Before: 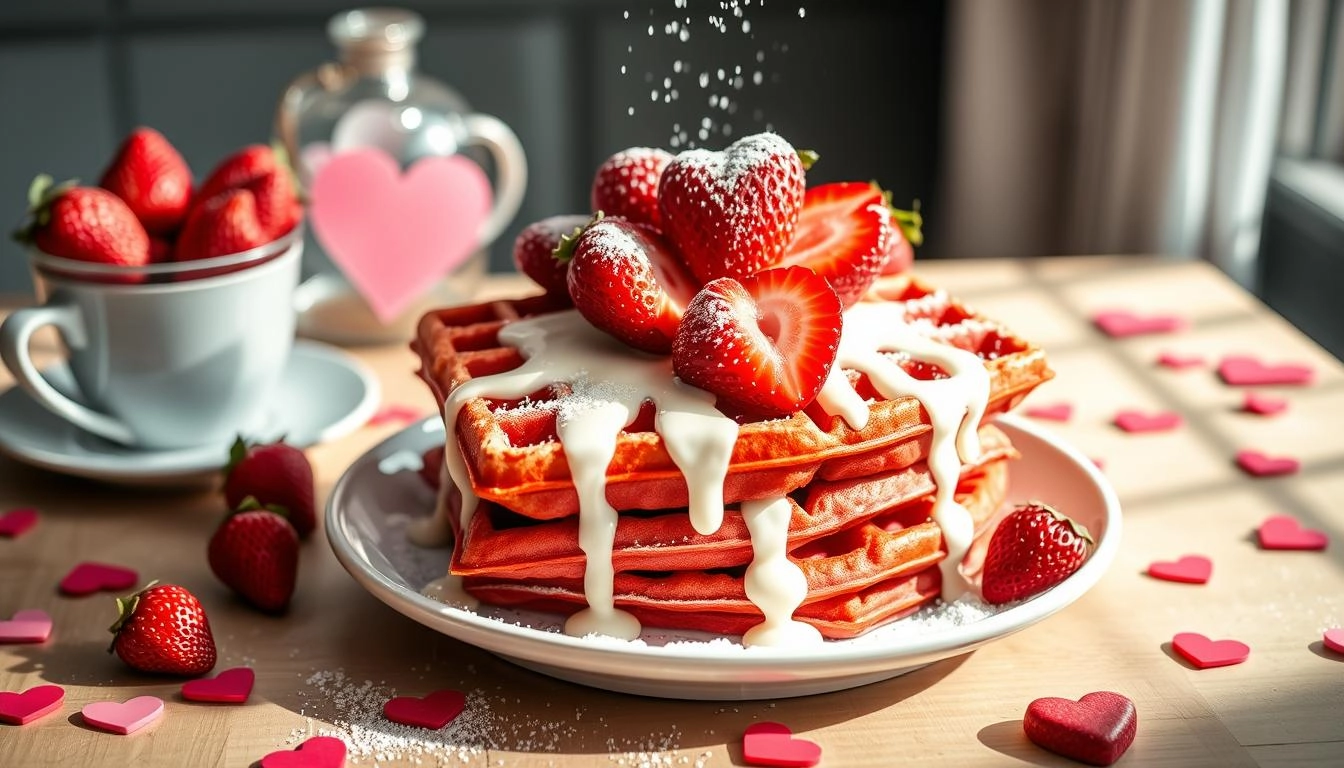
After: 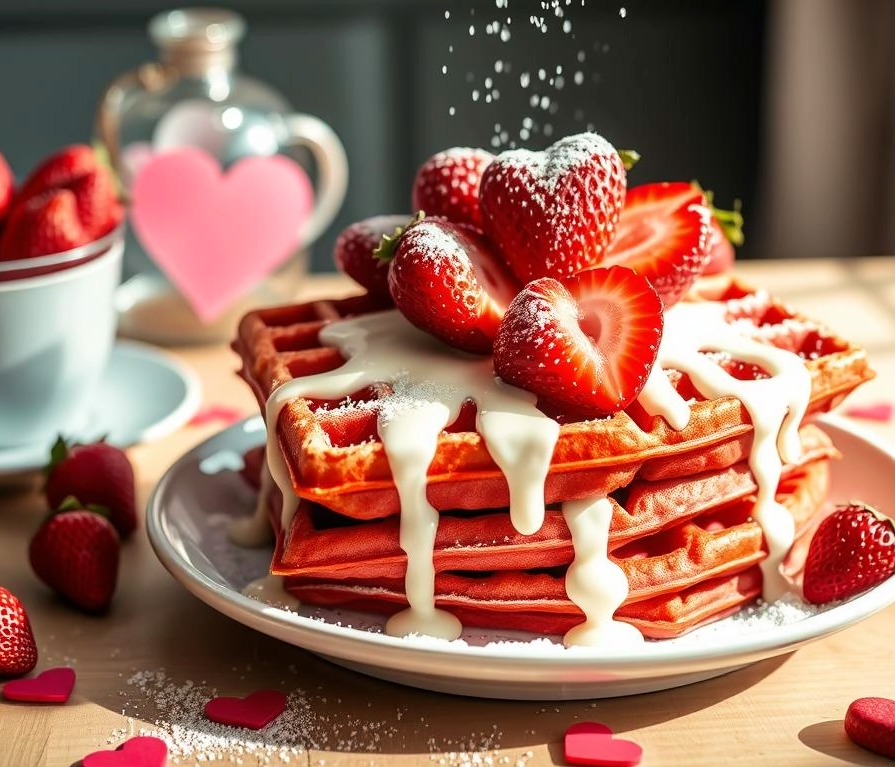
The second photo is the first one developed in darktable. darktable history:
crop and rotate: left 13.342%, right 19.991%
velvia: on, module defaults
